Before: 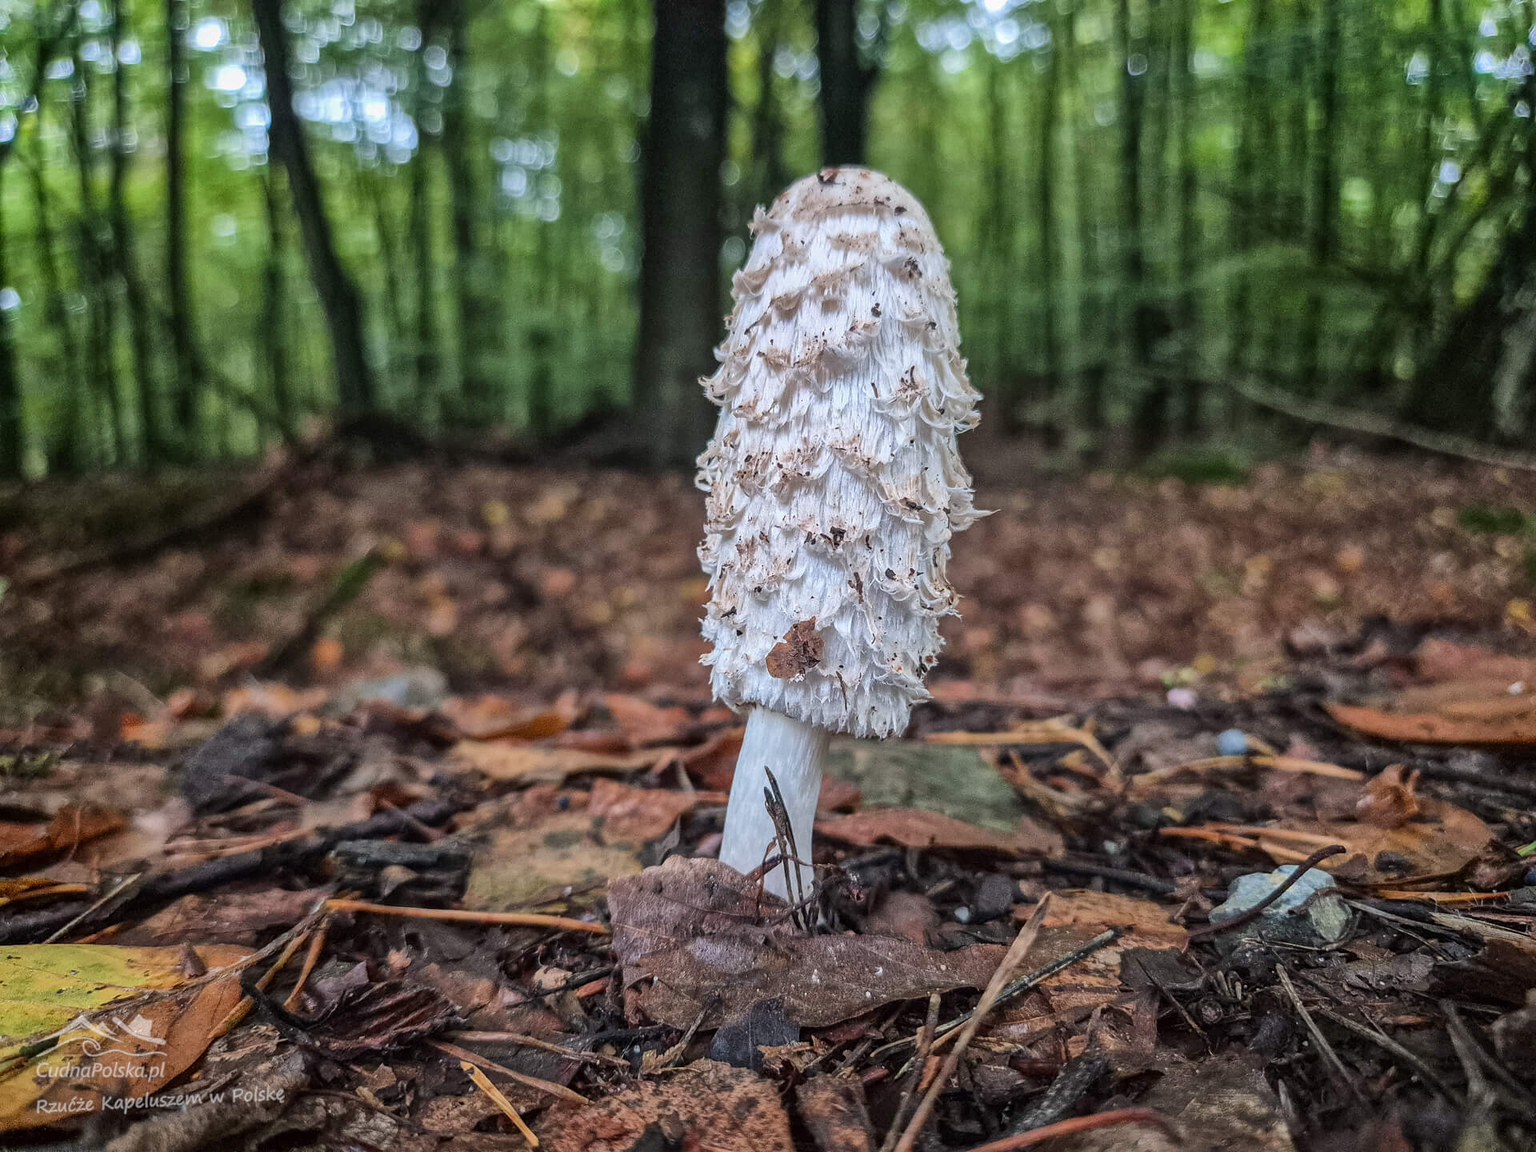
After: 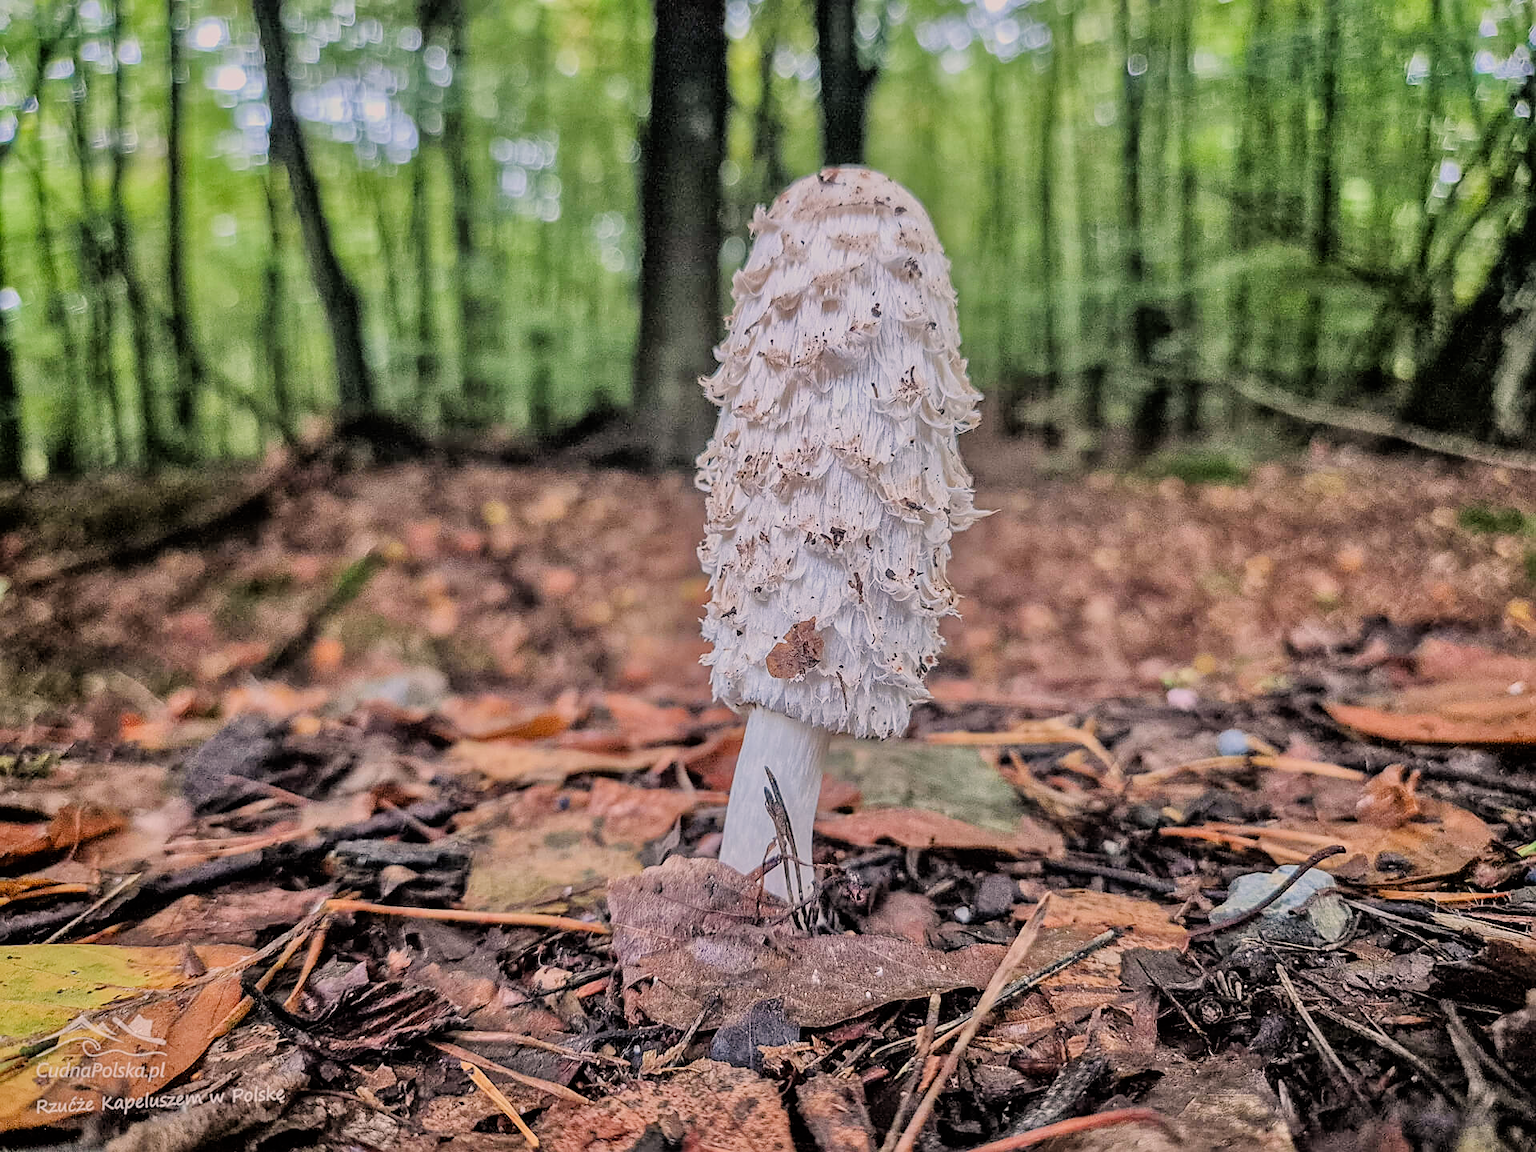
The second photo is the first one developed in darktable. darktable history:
sharpen: on, module defaults
color correction: highlights a* 7.34, highlights b* 4.37
tone equalizer: -7 EV 0.15 EV, -6 EV 0.6 EV, -5 EV 1.15 EV, -4 EV 1.33 EV, -3 EV 1.15 EV, -2 EV 0.6 EV, -1 EV 0.15 EV, mask exposure compensation -0.5 EV
filmic rgb: black relative exposure -7.65 EV, white relative exposure 4.56 EV, hardness 3.61
